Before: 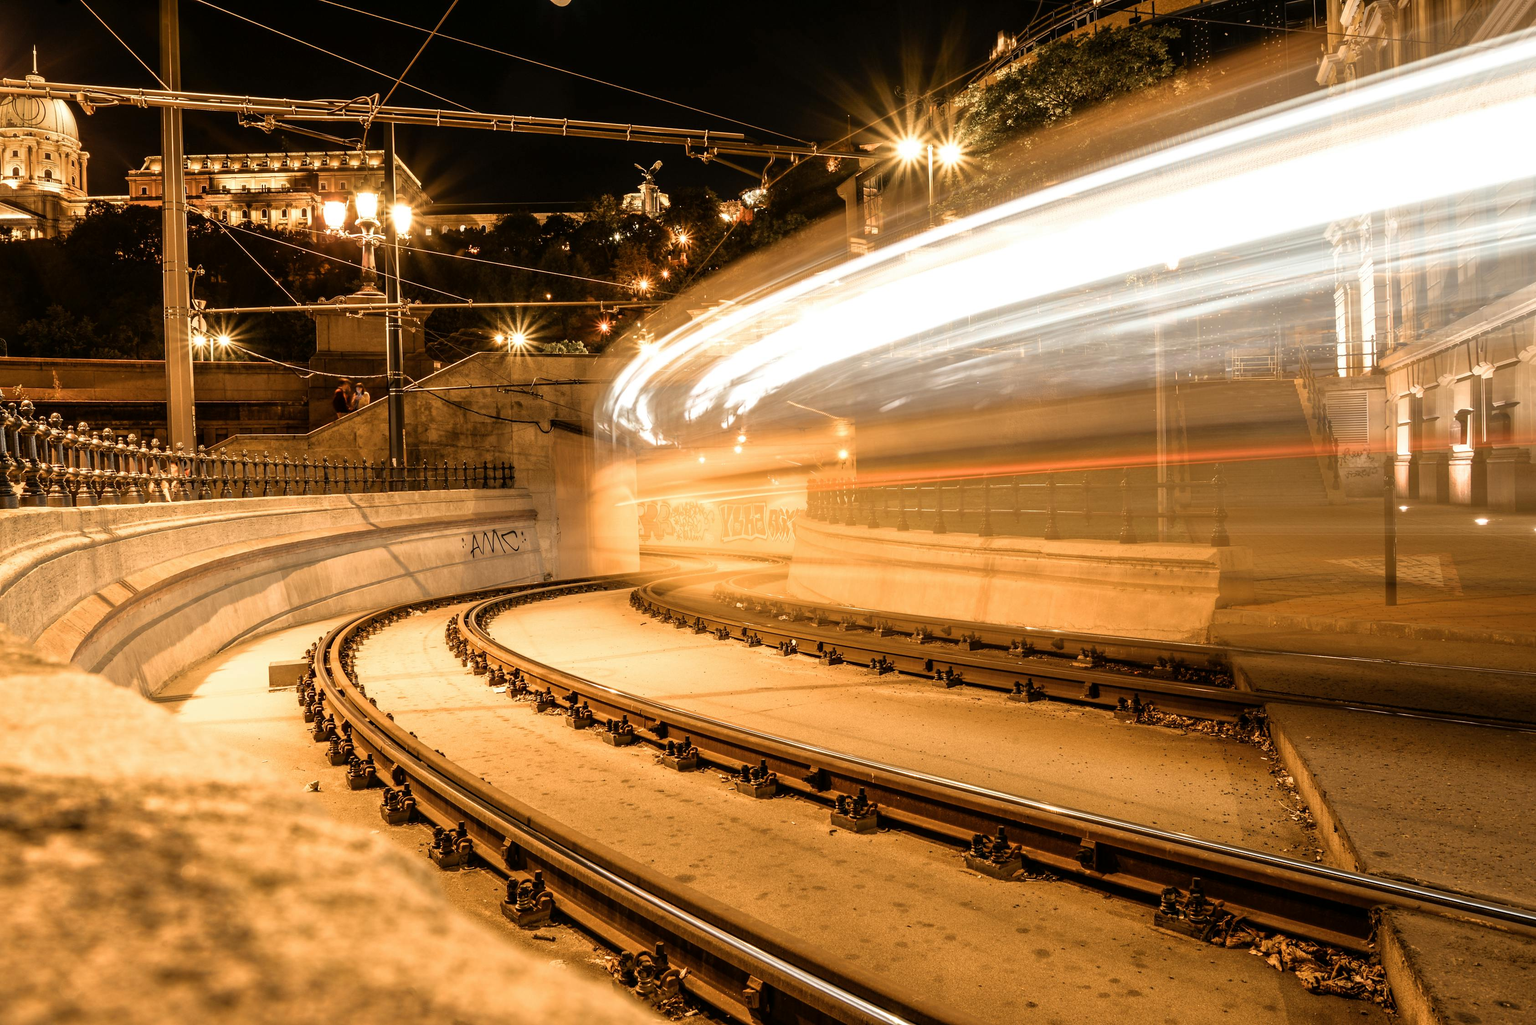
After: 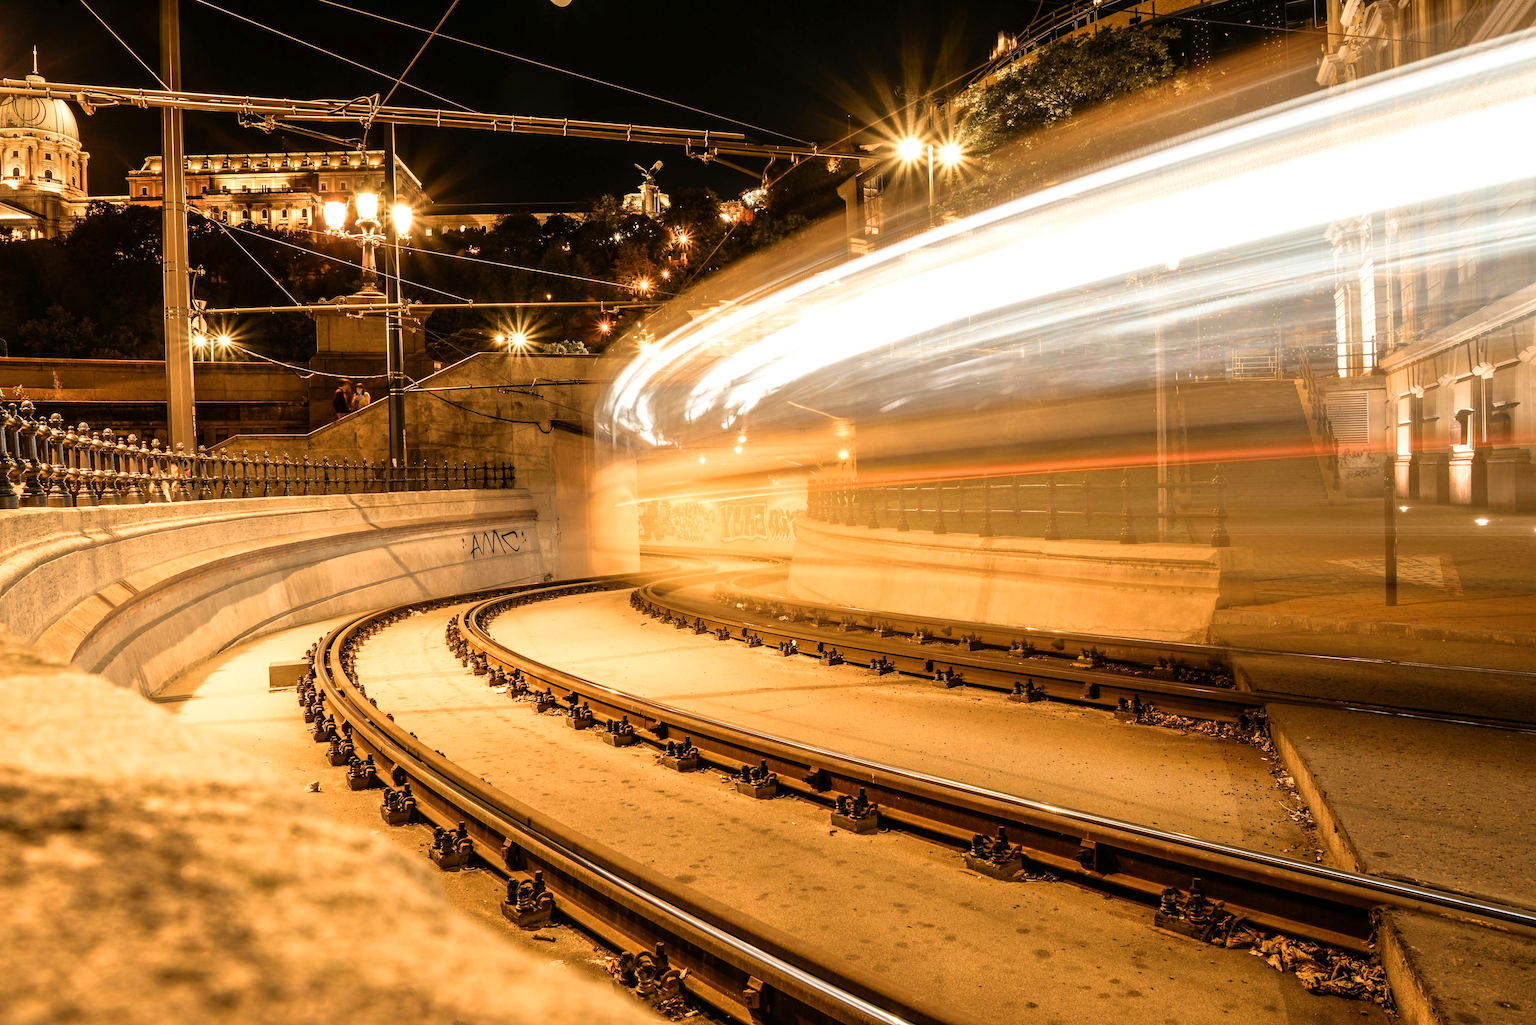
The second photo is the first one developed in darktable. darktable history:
contrast brightness saturation: contrast 0.103, brightness 0.036, saturation 0.094
